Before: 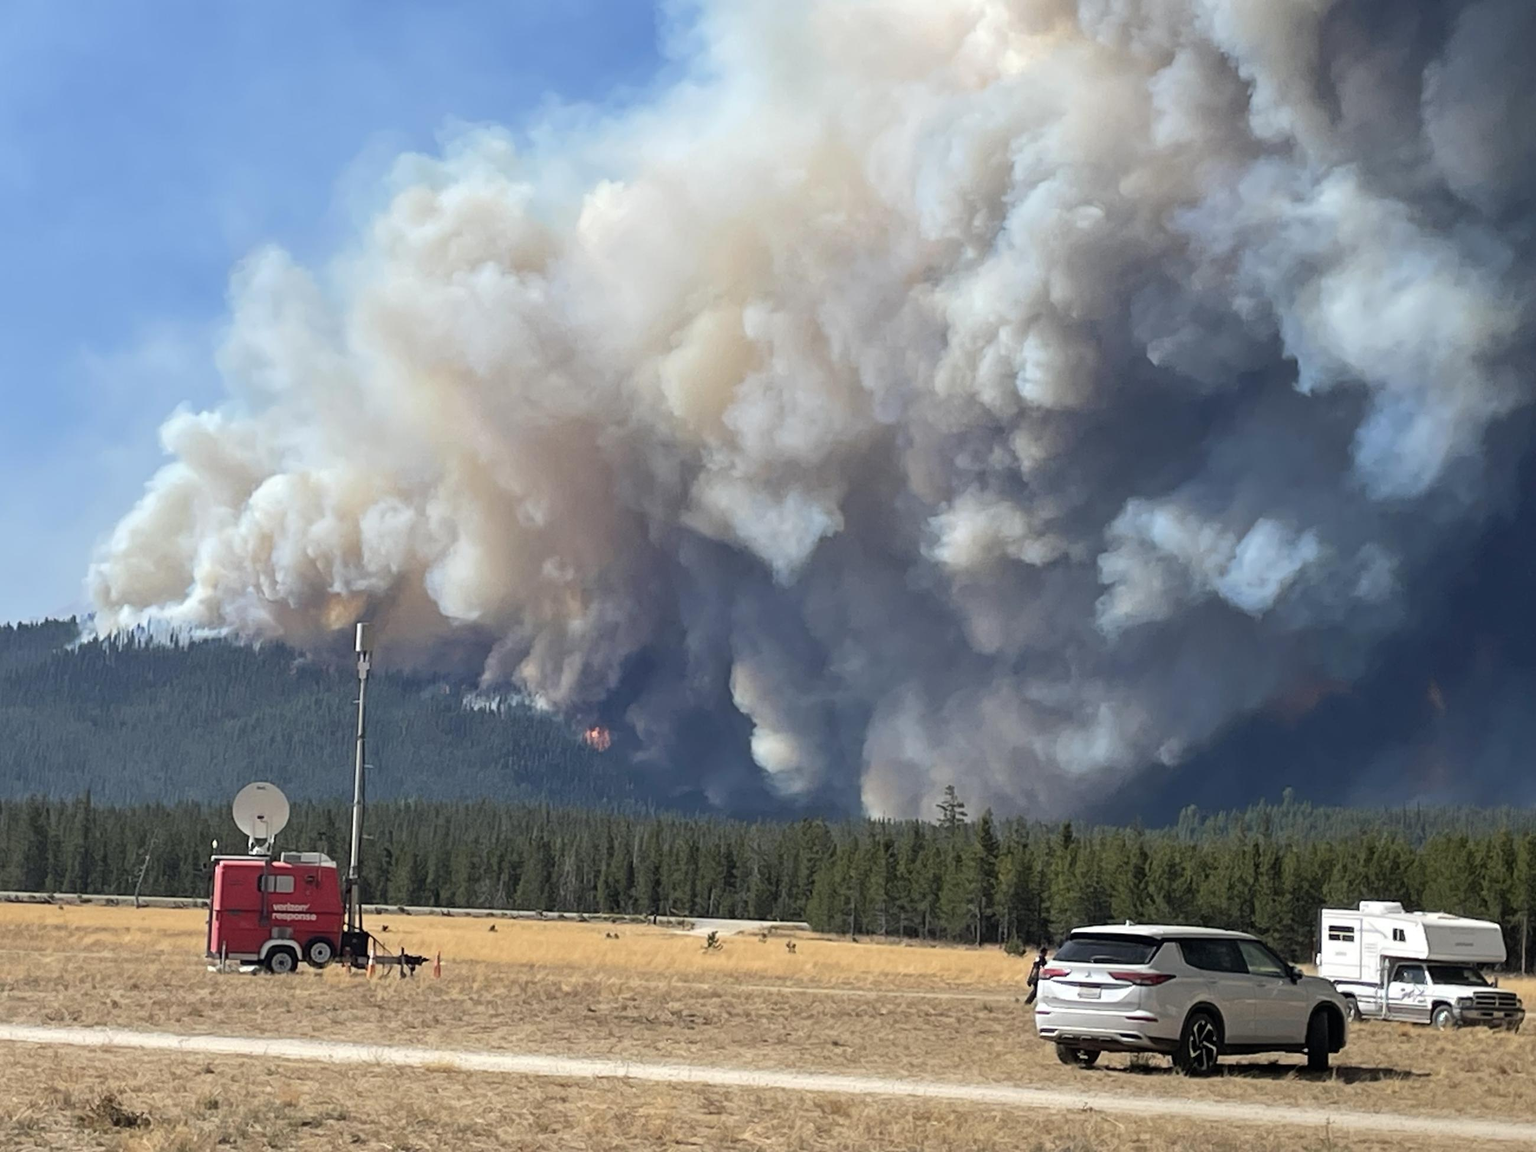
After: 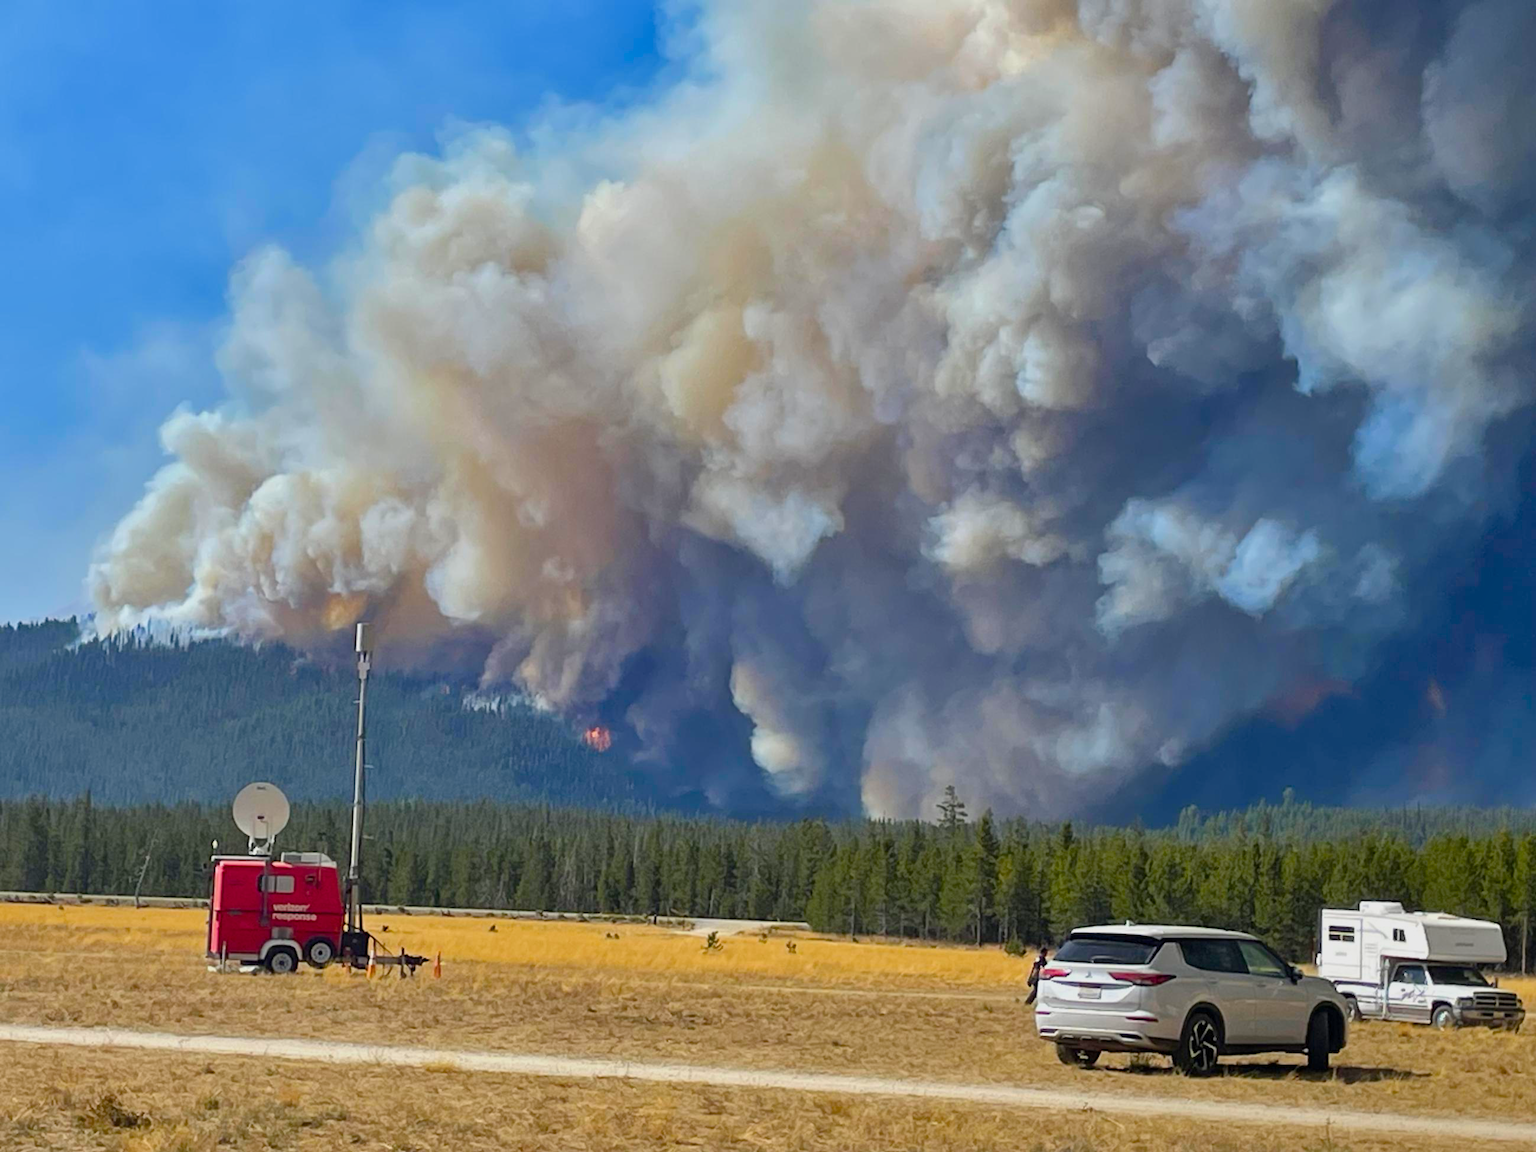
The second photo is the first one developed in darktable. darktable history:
color balance rgb: linear chroma grading › global chroma 15.006%, perceptual saturation grading › global saturation 37.01%, perceptual saturation grading › shadows 36.176%, contrast -10.085%
shadows and highlights: shadows 43.88, white point adjustment -1.45, soften with gaussian
